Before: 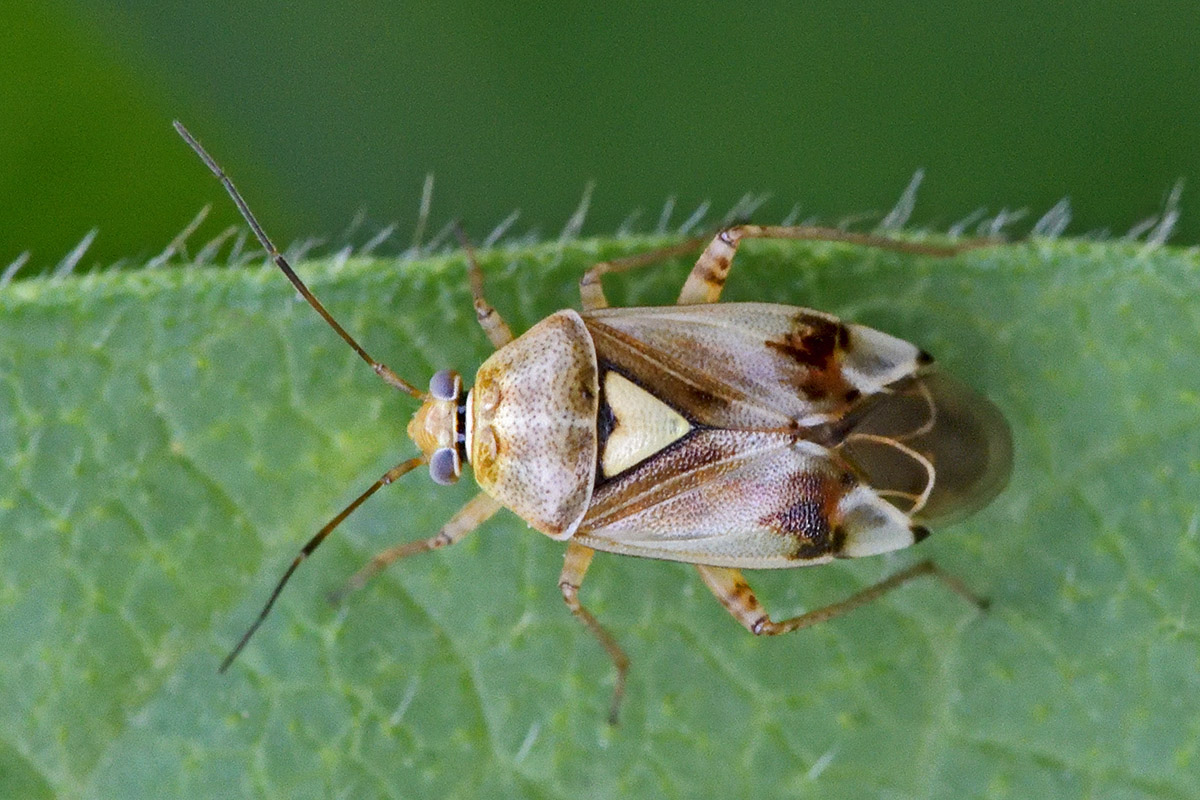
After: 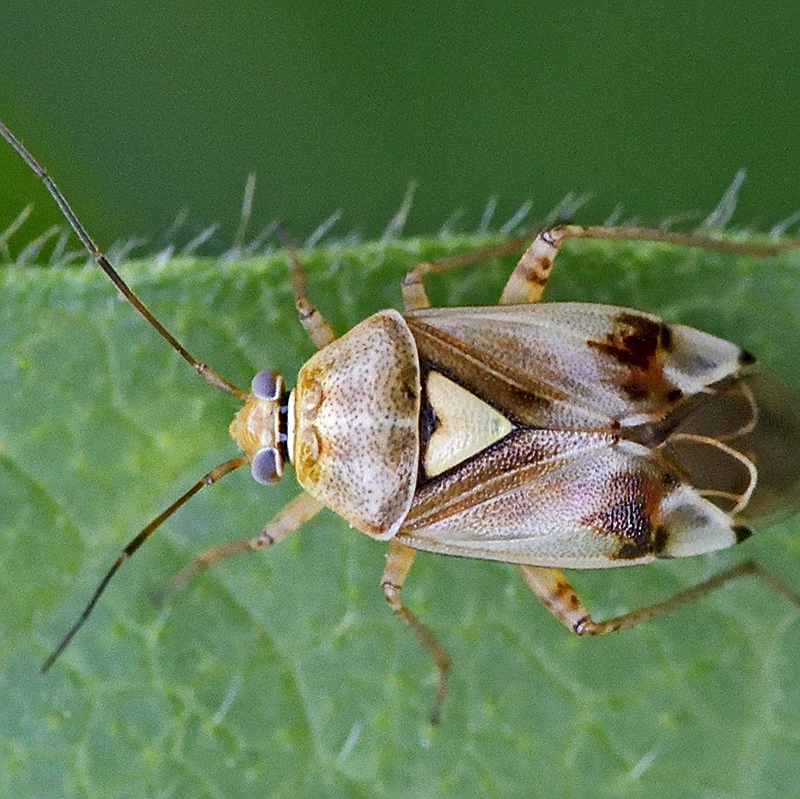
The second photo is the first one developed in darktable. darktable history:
crop and rotate: left 14.848%, right 18.458%
sharpen: on, module defaults
